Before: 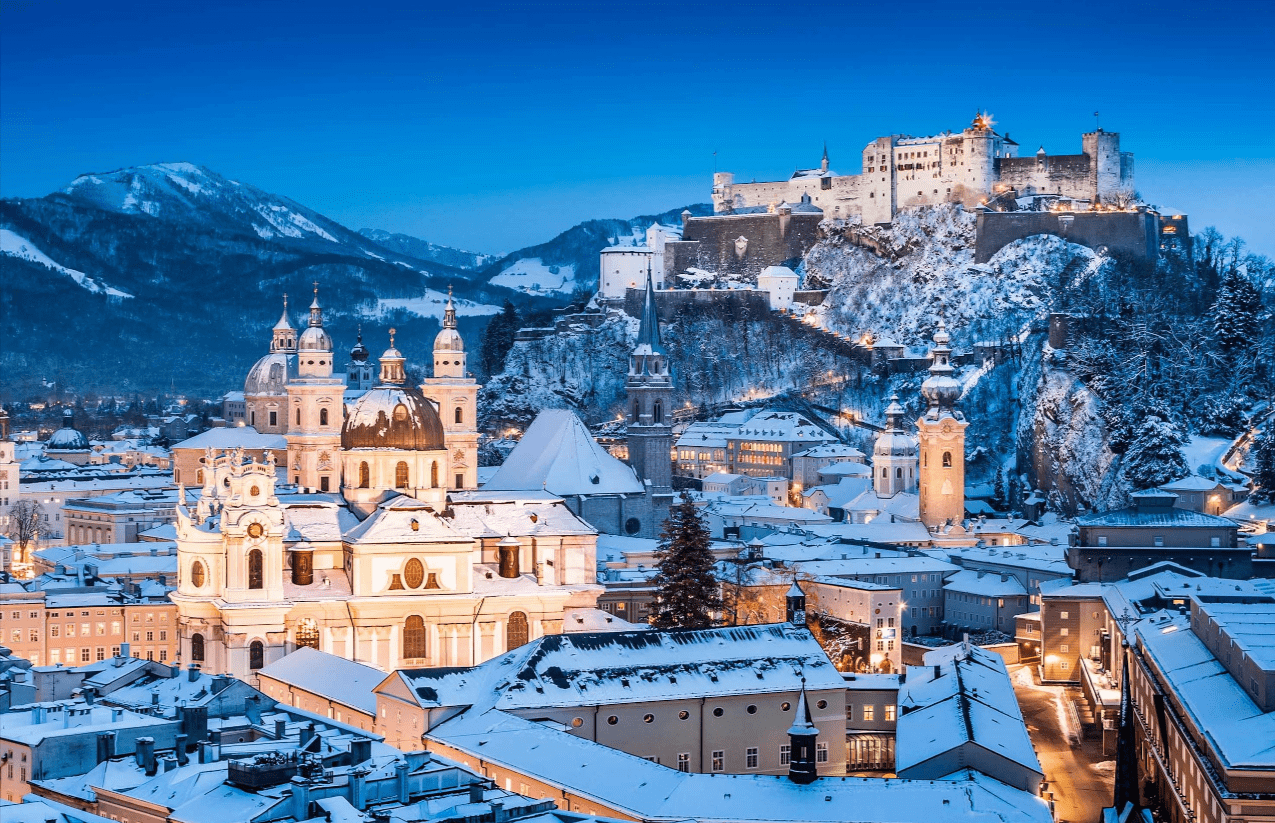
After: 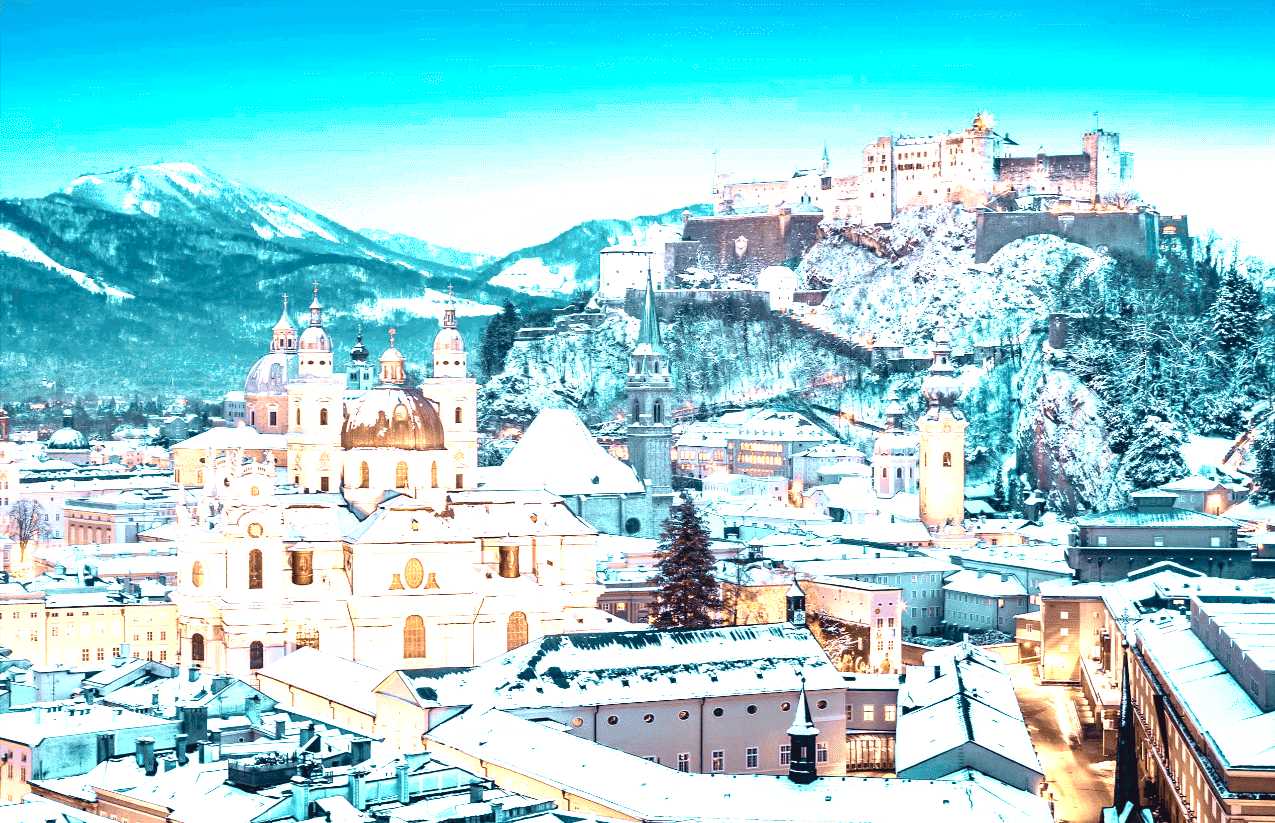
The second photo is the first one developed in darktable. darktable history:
color zones: curves: ch0 [(0.009, 0.528) (0.136, 0.6) (0.255, 0.586) (0.39, 0.528) (0.522, 0.584) (0.686, 0.736) (0.849, 0.561)]; ch1 [(0.045, 0.781) (0.14, 0.416) (0.257, 0.695) (0.442, 0.032) (0.738, 0.338) (0.818, 0.632) (0.891, 0.741) (1, 0.704)]; ch2 [(0, 0.667) (0.141, 0.52) (0.26, 0.37) (0.474, 0.432) (0.743, 0.286)]
contrast brightness saturation: contrast 0.028, brightness 0.066, saturation 0.133
exposure: black level correction 0, exposure 0.949 EV, compensate highlight preservation false
